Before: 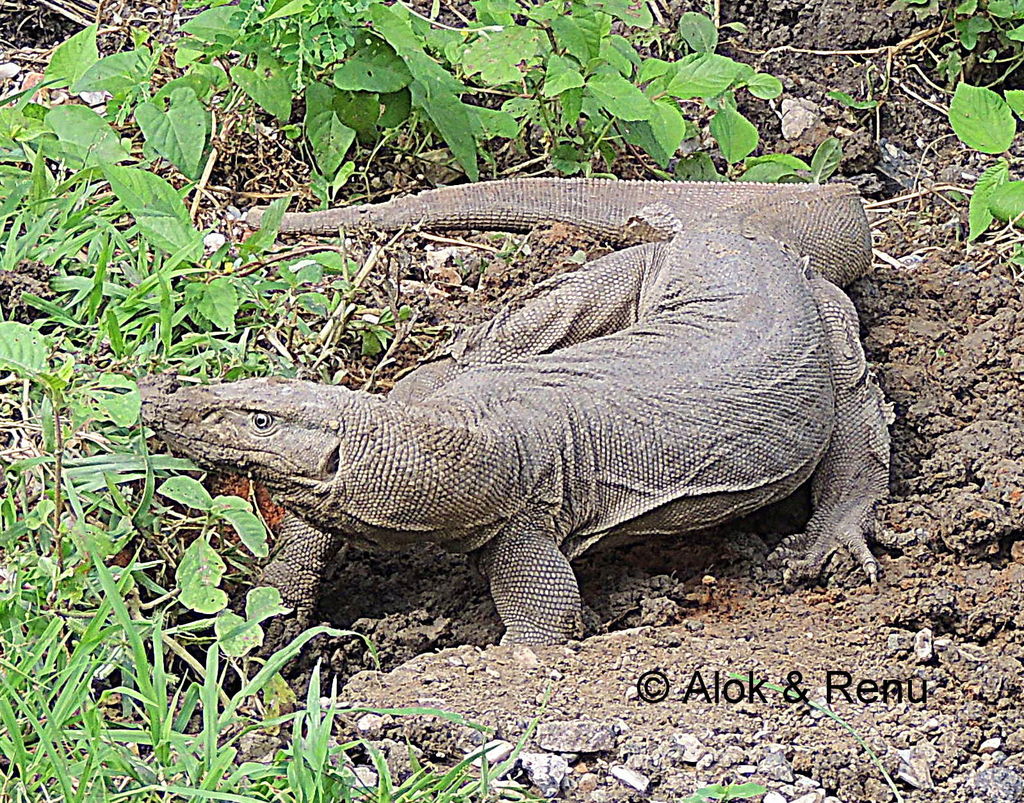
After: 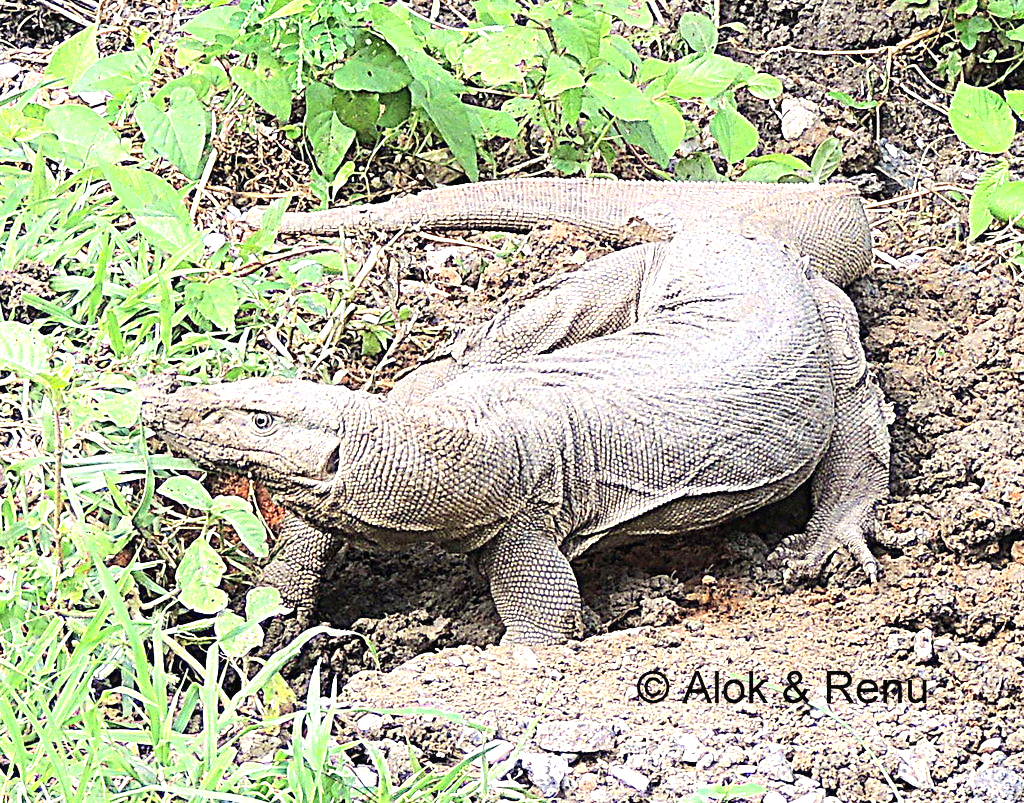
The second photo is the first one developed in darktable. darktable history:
tone equalizer: -8 EV -0.417 EV, -7 EV -0.389 EV, -6 EV -0.333 EV, -5 EV -0.222 EV, -3 EV 0.222 EV, -2 EV 0.333 EV, -1 EV 0.389 EV, +0 EV 0.417 EV, edges refinement/feathering 500, mask exposure compensation -1.57 EV, preserve details no
shadows and highlights: shadows -23.08, highlights 46.15, soften with gaussian
exposure: black level correction 0, exposure 0.68 EV, compensate exposure bias true, compensate highlight preservation false
